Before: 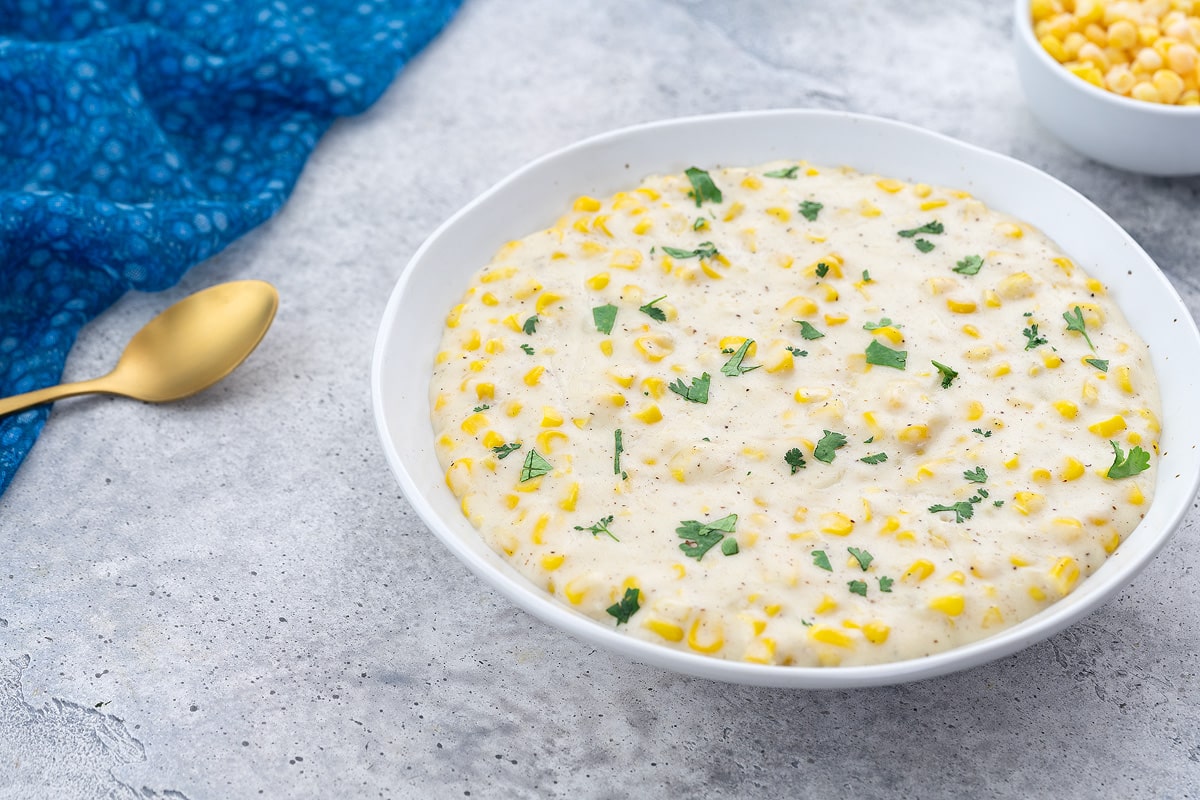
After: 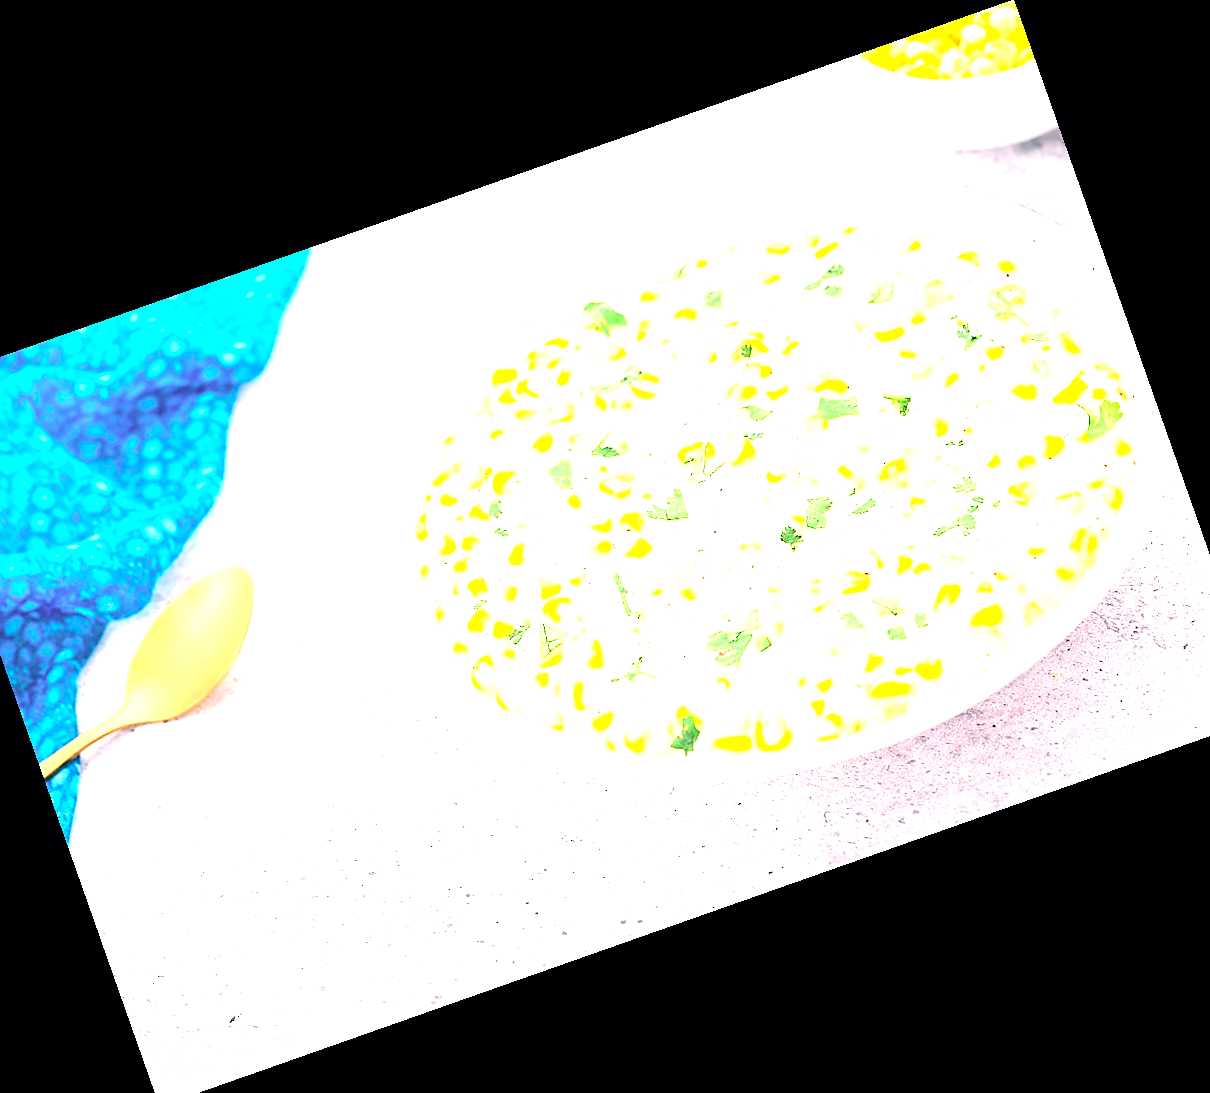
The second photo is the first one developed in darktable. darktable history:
sharpen: radius 1.864, amount 0.398, threshold 1.271
tone curve: curves: ch0 [(0, 0) (0.051, 0.047) (0.102, 0.099) (0.228, 0.262) (0.446, 0.527) (0.695, 0.778) (0.908, 0.946) (1, 1)]; ch1 [(0, 0) (0.339, 0.298) (0.402, 0.363) (0.453, 0.413) (0.485, 0.469) (0.494, 0.493) (0.504, 0.501) (0.525, 0.533) (0.563, 0.591) (0.597, 0.631) (1, 1)]; ch2 [(0, 0) (0.48, 0.48) (0.504, 0.5) (0.539, 0.554) (0.59, 0.628) (0.642, 0.682) (0.824, 0.815) (1, 1)], color space Lab, independent channels, preserve colors none
white balance: red 1.127, blue 0.943
crop and rotate: angle 19.43°, left 6.812%, right 4.125%, bottom 1.087%
rotate and perspective: rotation -2°, crop left 0.022, crop right 0.978, crop top 0.049, crop bottom 0.951
exposure: black level correction 0.001, exposure 2.607 EV, compensate exposure bias true, compensate highlight preservation false
